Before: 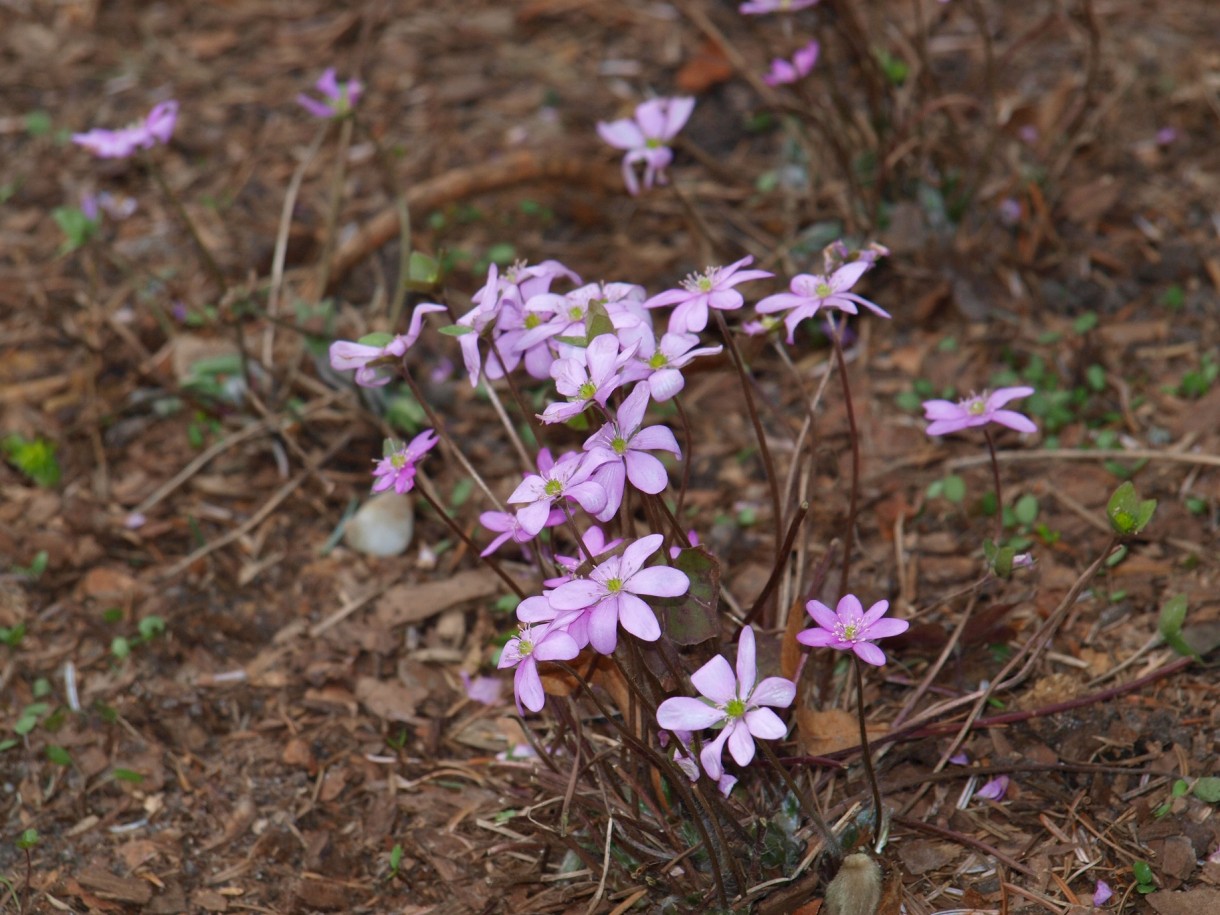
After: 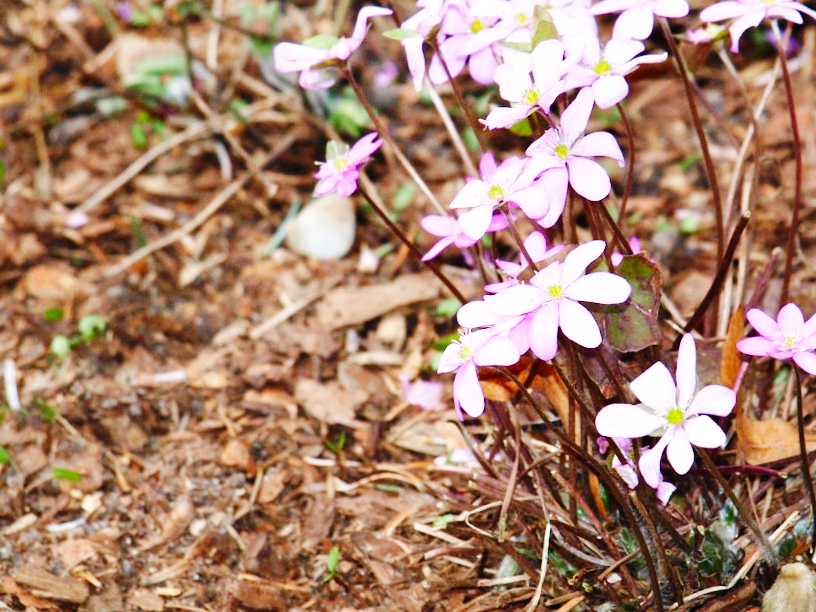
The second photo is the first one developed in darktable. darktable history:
base curve: curves: ch0 [(0, 0) (0, 0) (0.002, 0.001) (0.008, 0.003) (0.019, 0.011) (0.037, 0.037) (0.064, 0.11) (0.102, 0.232) (0.152, 0.379) (0.216, 0.524) (0.296, 0.665) (0.394, 0.789) (0.512, 0.881) (0.651, 0.945) (0.813, 0.986) (1, 1)], preserve colors none
exposure: exposure 0.485 EV, compensate highlight preservation false
crop and rotate: angle -0.82°, left 3.85%, top 31.828%, right 27.992%
